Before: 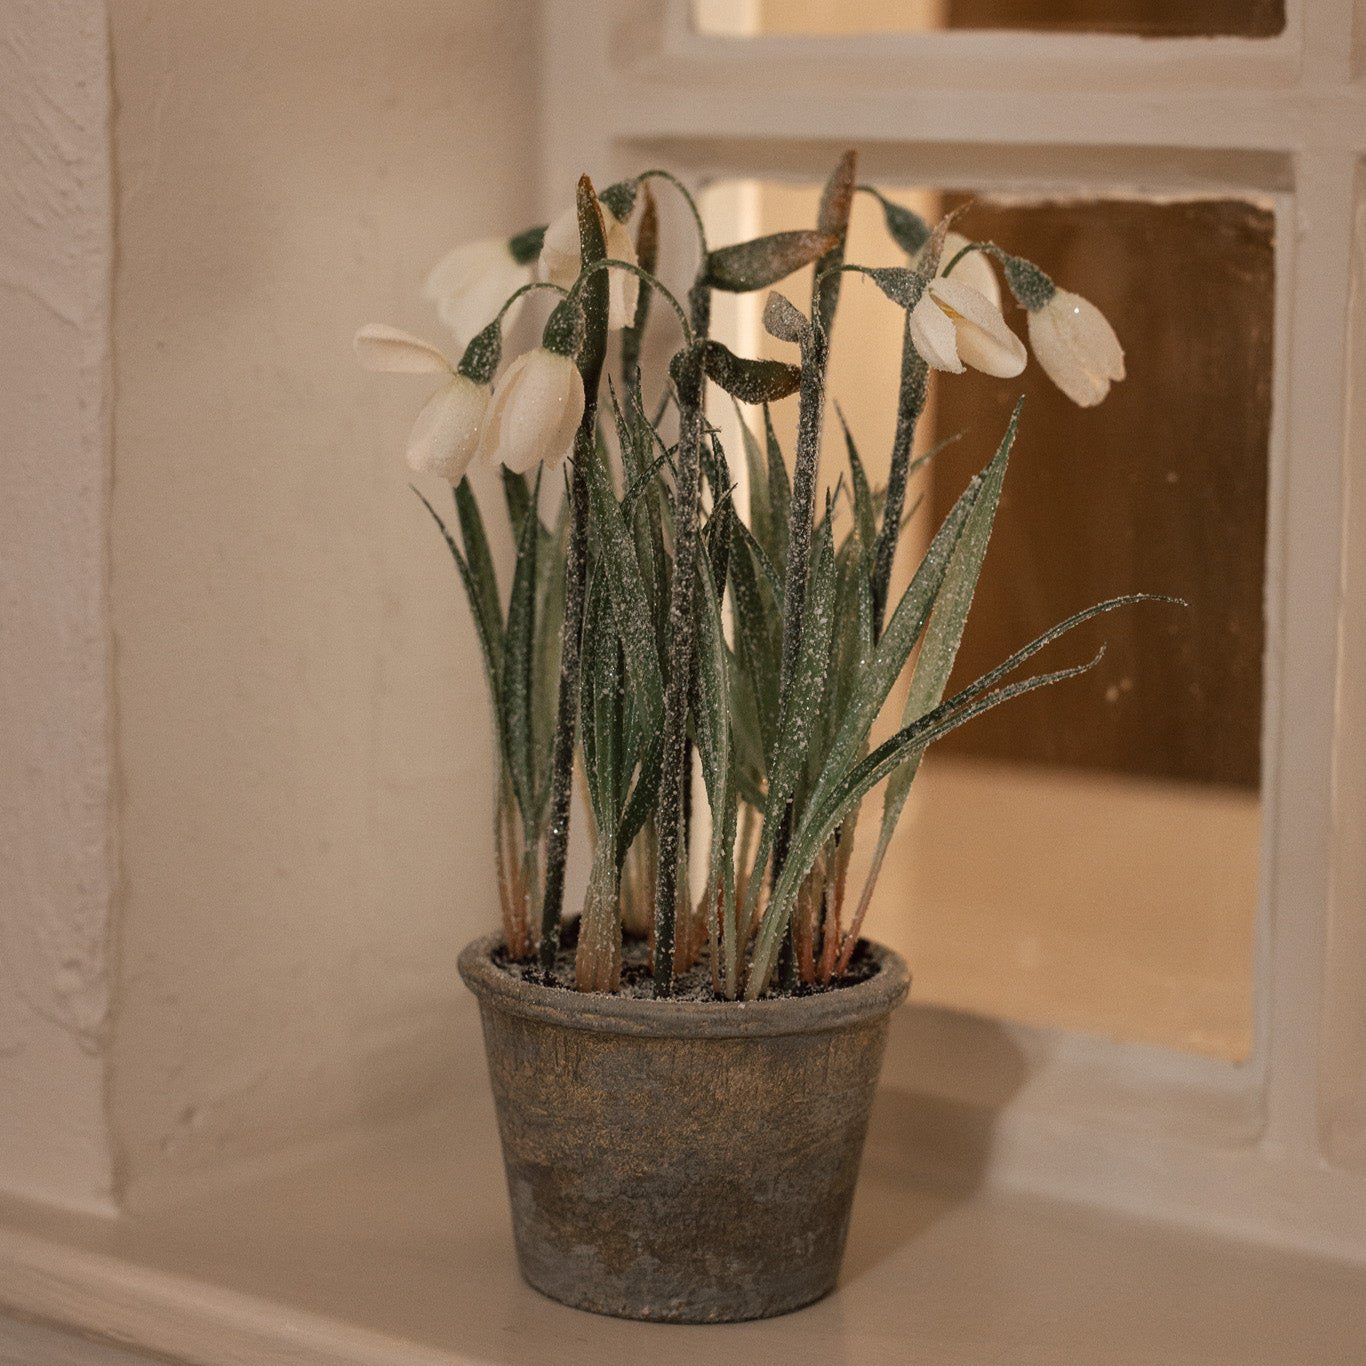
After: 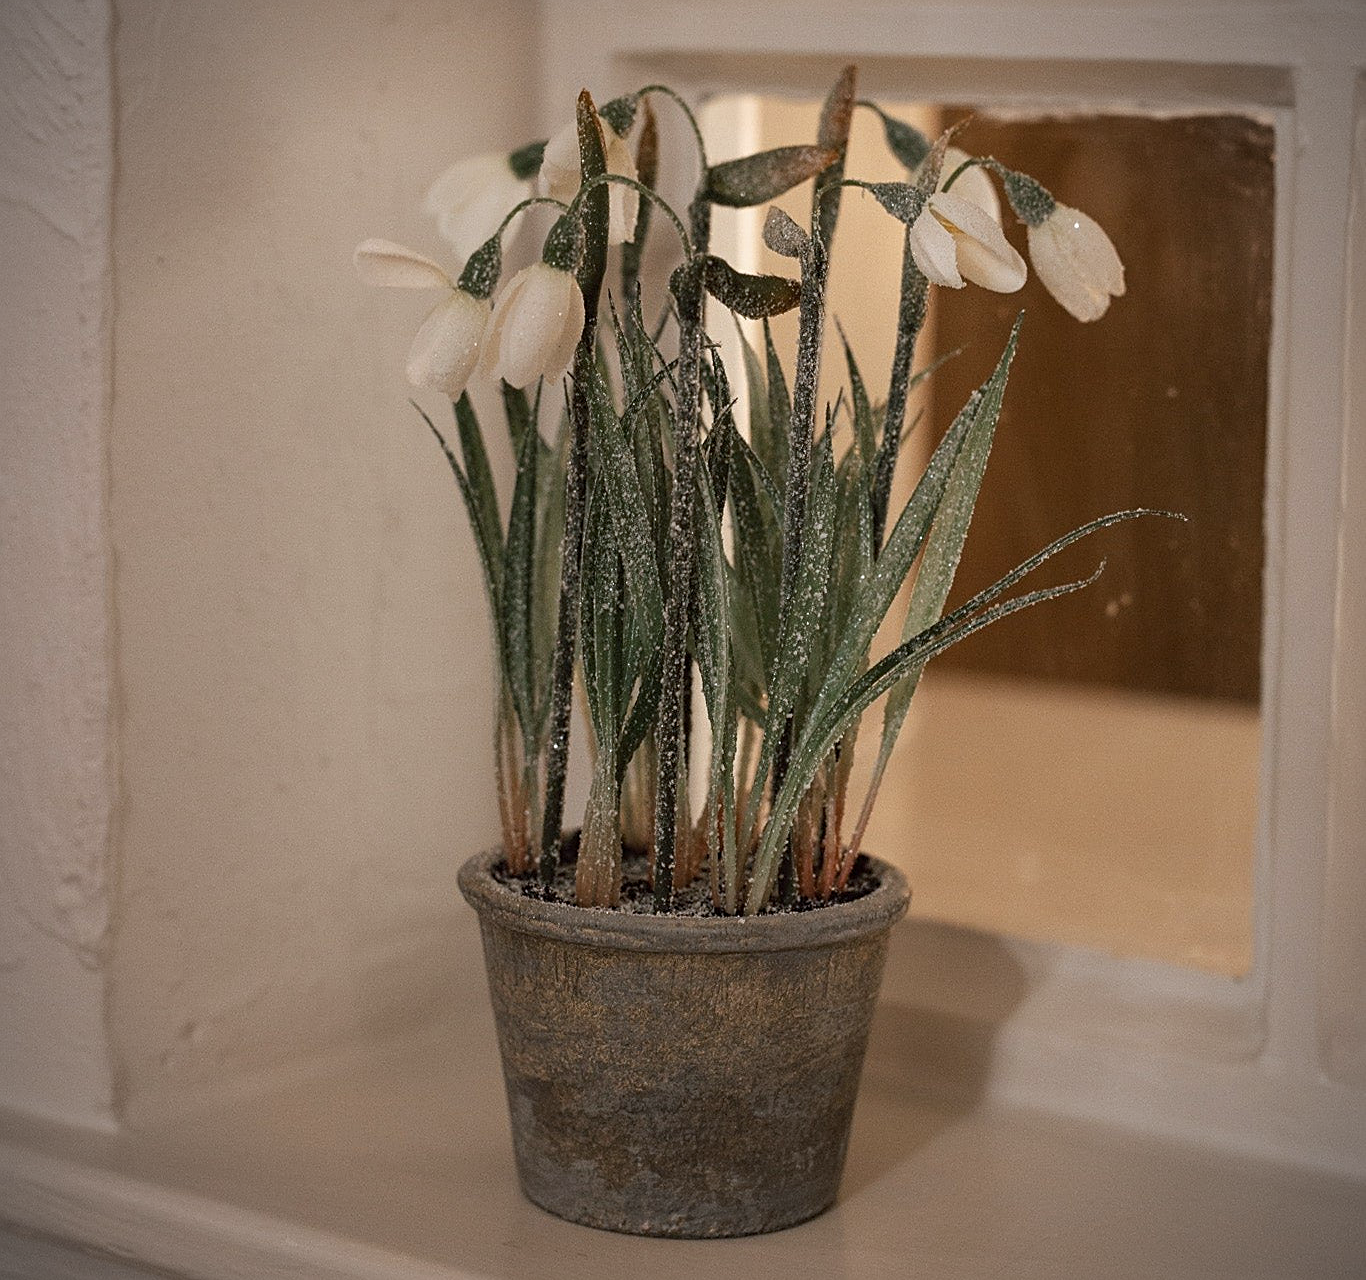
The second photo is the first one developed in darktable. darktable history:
white balance: red 0.974, blue 1.044
exposure: compensate highlight preservation false
sharpen: on, module defaults
tone equalizer: on, module defaults
crop and rotate: top 6.25%
vignetting: fall-off start 91.19%
